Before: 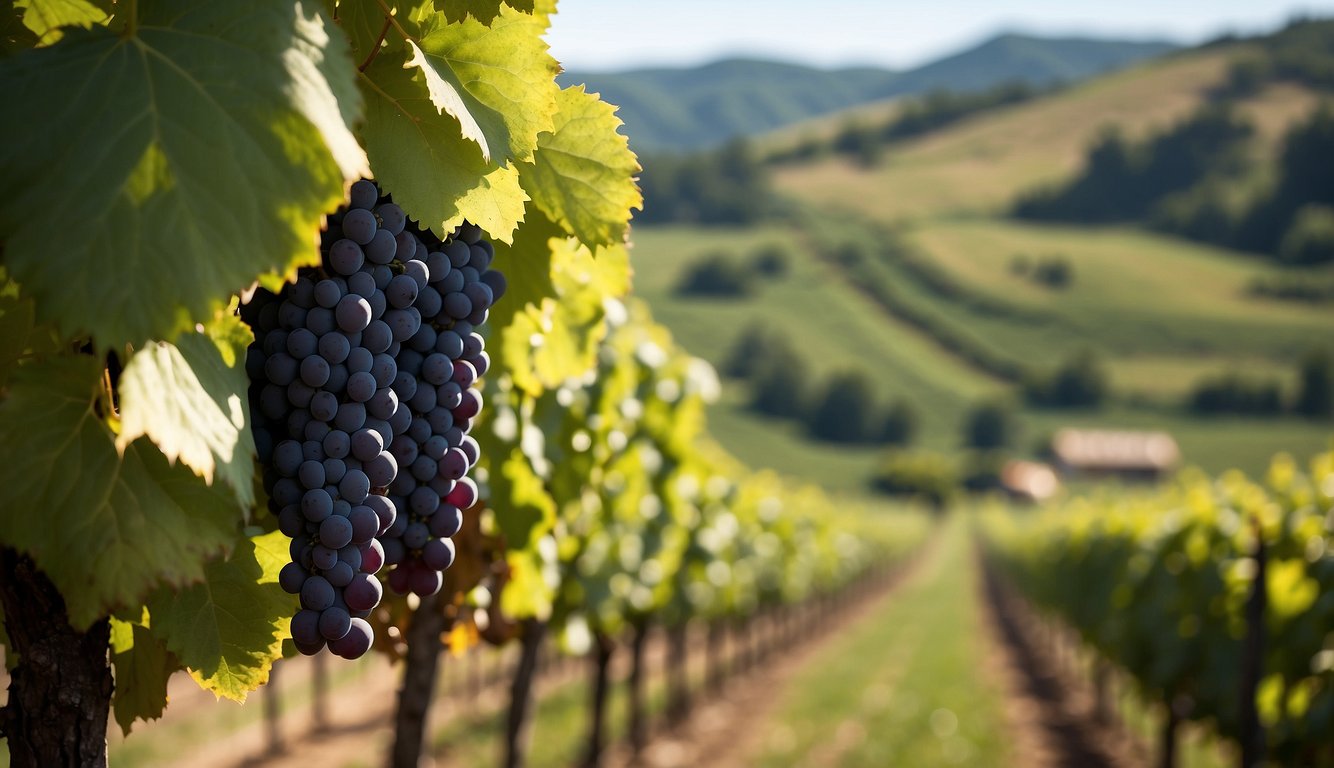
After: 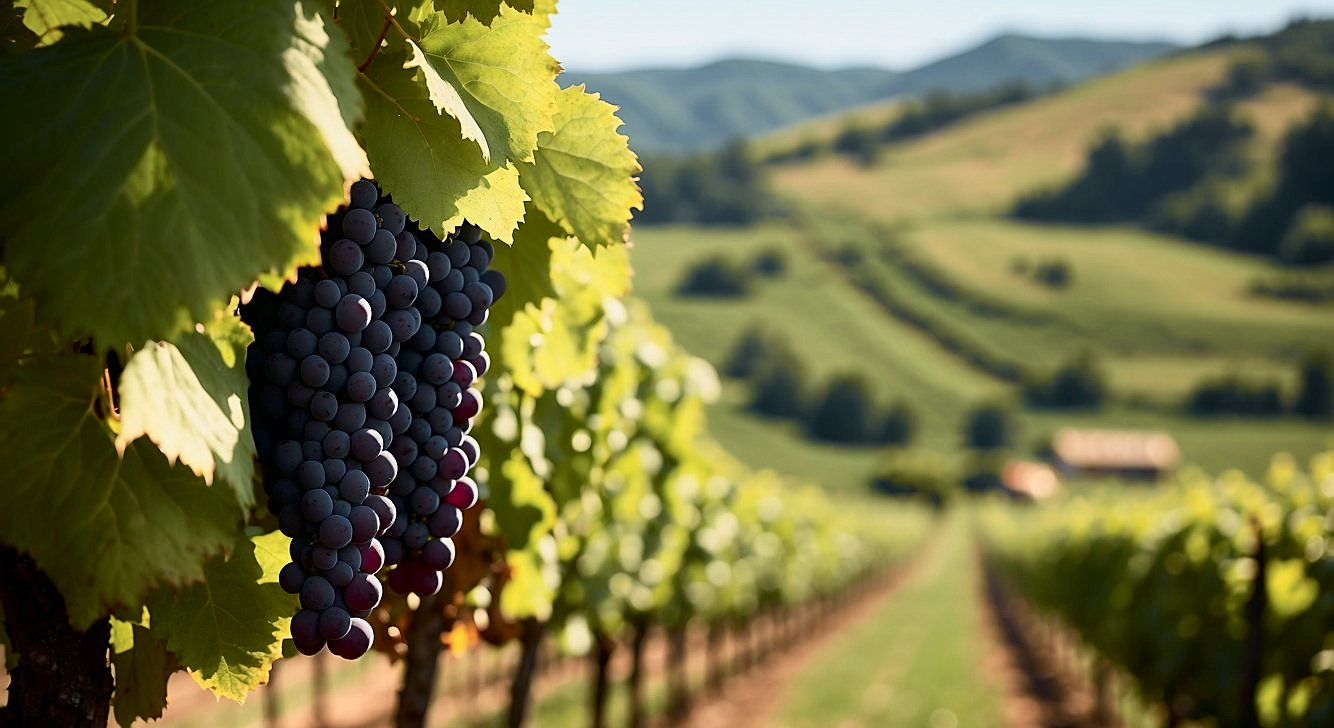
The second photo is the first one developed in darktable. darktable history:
crop and rotate: top 0%, bottom 5.097%
sharpen: on, module defaults
tone curve: curves: ch0 [(0, 0) (0.058, 0.027) (0.214, 0.183) (0.304, 0.288) (0.51, 0.549) (0.658, 0.7) (0.741, 0.775) (0.844, 0.866) (0.986, 0.957)]; ch1 [(0, 0) (0.172, 0.123) (0.312, 0.296) (0.437, 0.429) (0.471, 0.469) (0.502, 0.5) (0.513, 0.515) (0.572, 0.603) (0.617, 0.653) (0.68, 0.724) (0.889, 0.924) (1, 1)]; ch2 [(0, 0) (0.411, 0.424) (0.489, 0.49) (0.502, 0.5) (0.517, 0.519) (0.549, 0.578) (0.604, 0.628) (0.693, 0.686) (1, 1)], color space Lab, independent channels, preserve colors none
